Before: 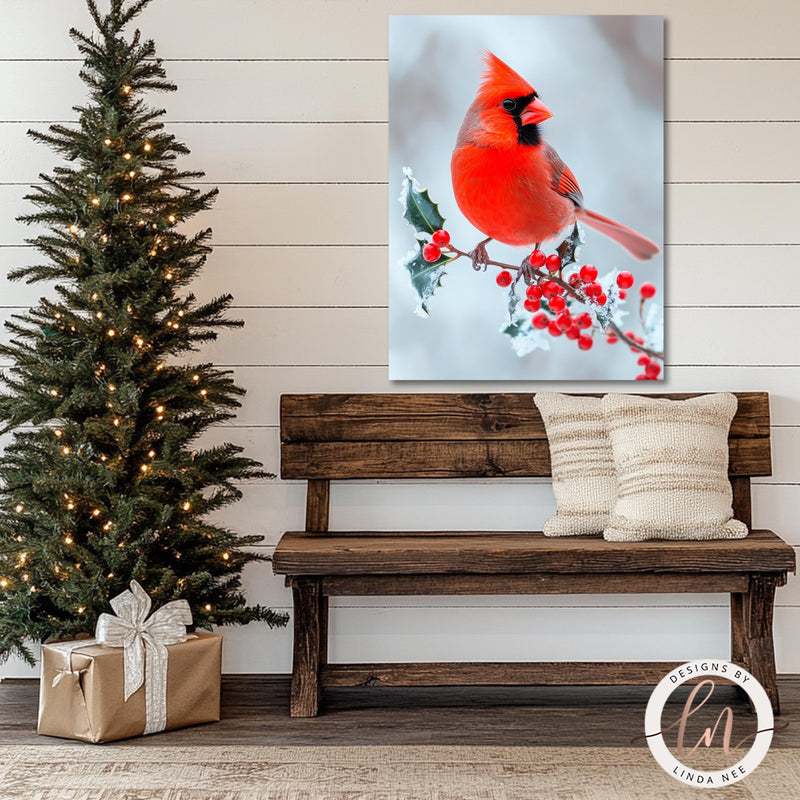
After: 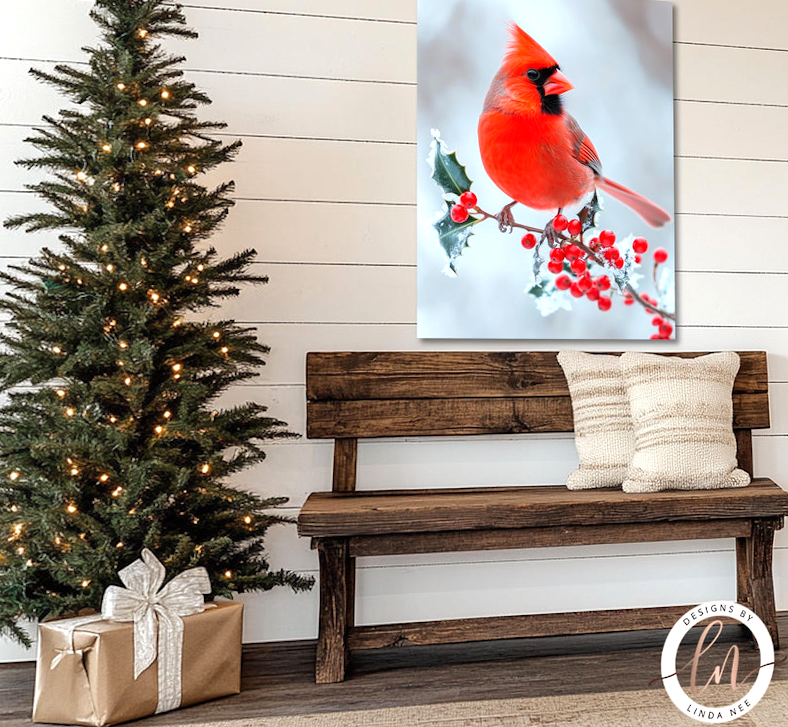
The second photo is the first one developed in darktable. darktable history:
rotate and perspective: rotation -0.013°, lens shift (vertical) -0.027, lens shift (horizontal) 0.178, crop left 0.016, crop right 0.989, crop top 0.082, crop bottom 0.918
exposure: exposure 0.3 EV, compensate highlight preservation false
